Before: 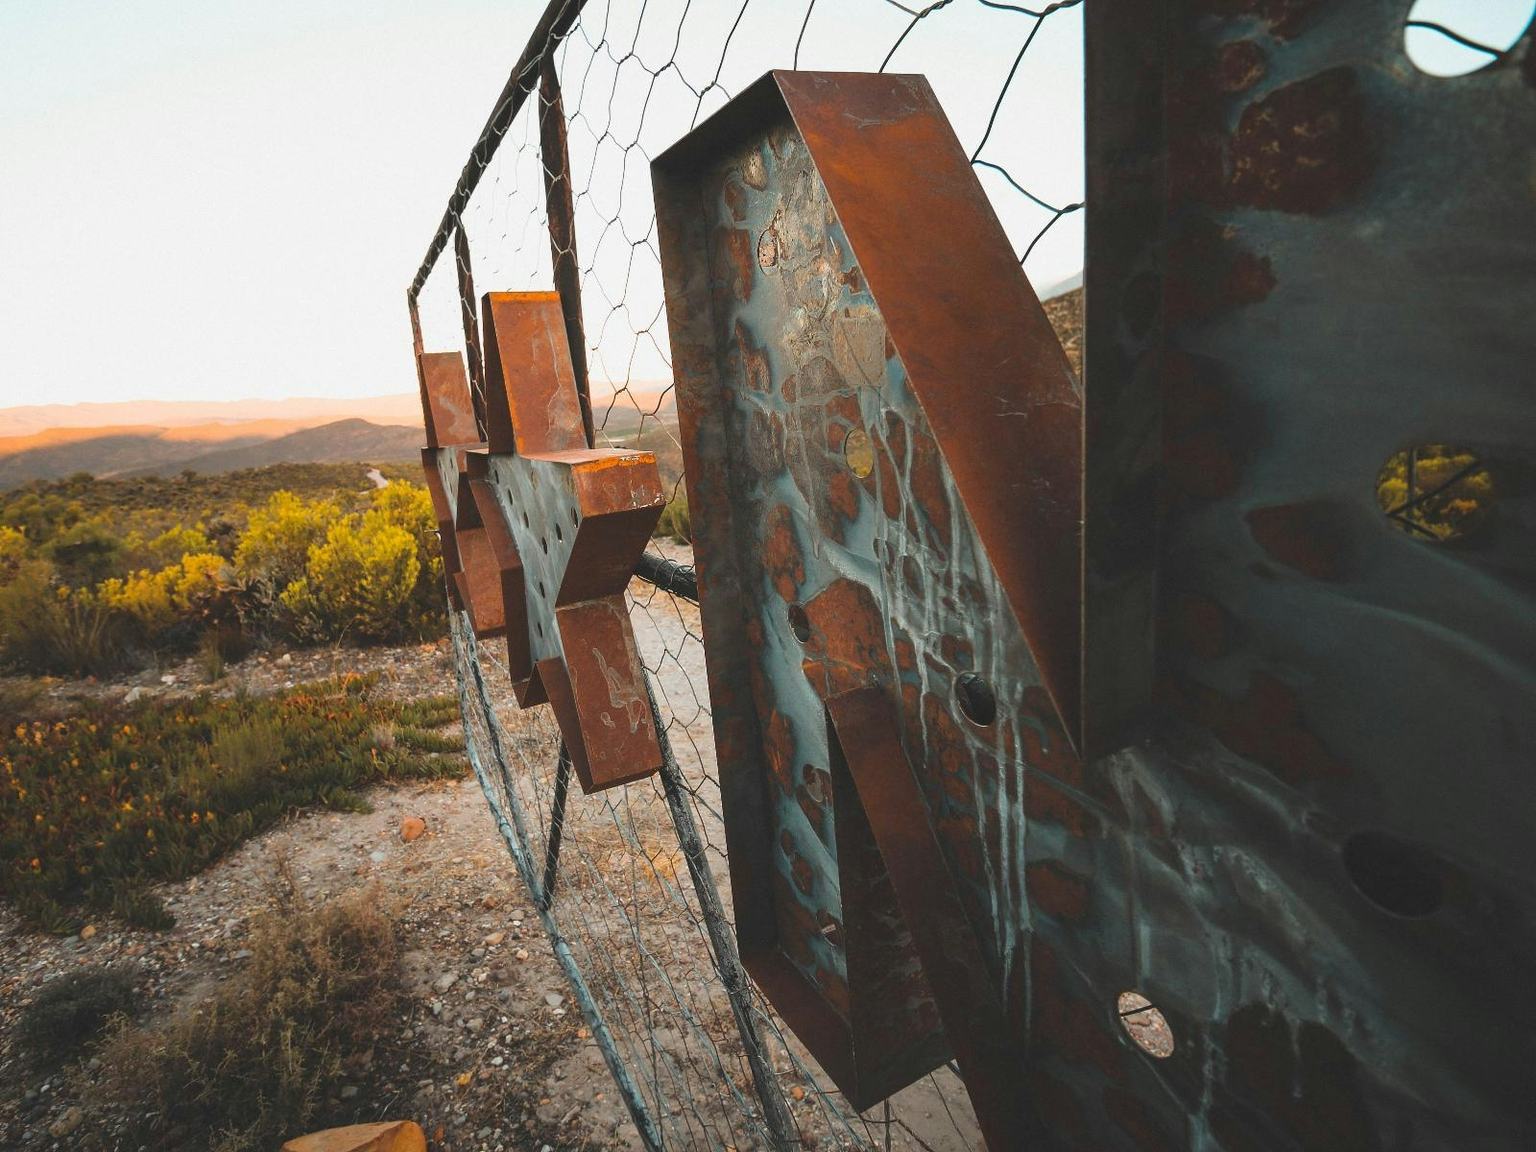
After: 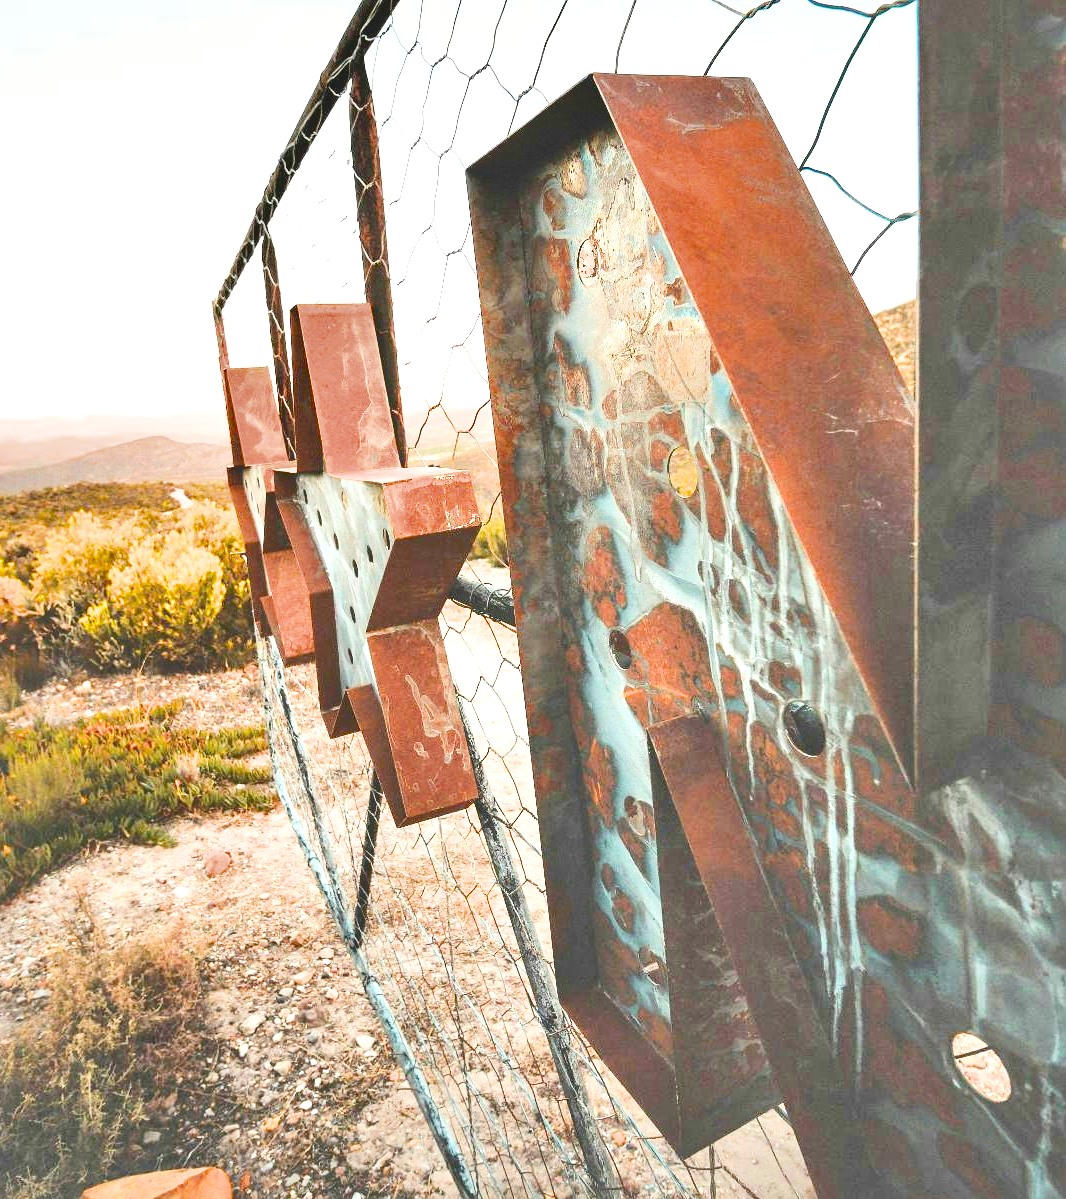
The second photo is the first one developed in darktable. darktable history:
filmic rgb: black relative exposure -16 EV, white relative exposure 4.96 EV, hardness 6.23
local contrast: mode bilateral grid, contrast 50, coarseness 50, detail 150%, midtone range 0.2
shadows and highlights: soften with gaussian
color balance rgb: perceptual saturation grading › global saturation 19.311%
exposure: black level correction 0.001, exposure 2.662 EV, compensate highlight preservation false
crop and rotate: left 13.36%, right 19.98%
levels: mode automatic, levels [0.016, 0.5, 0.996]
